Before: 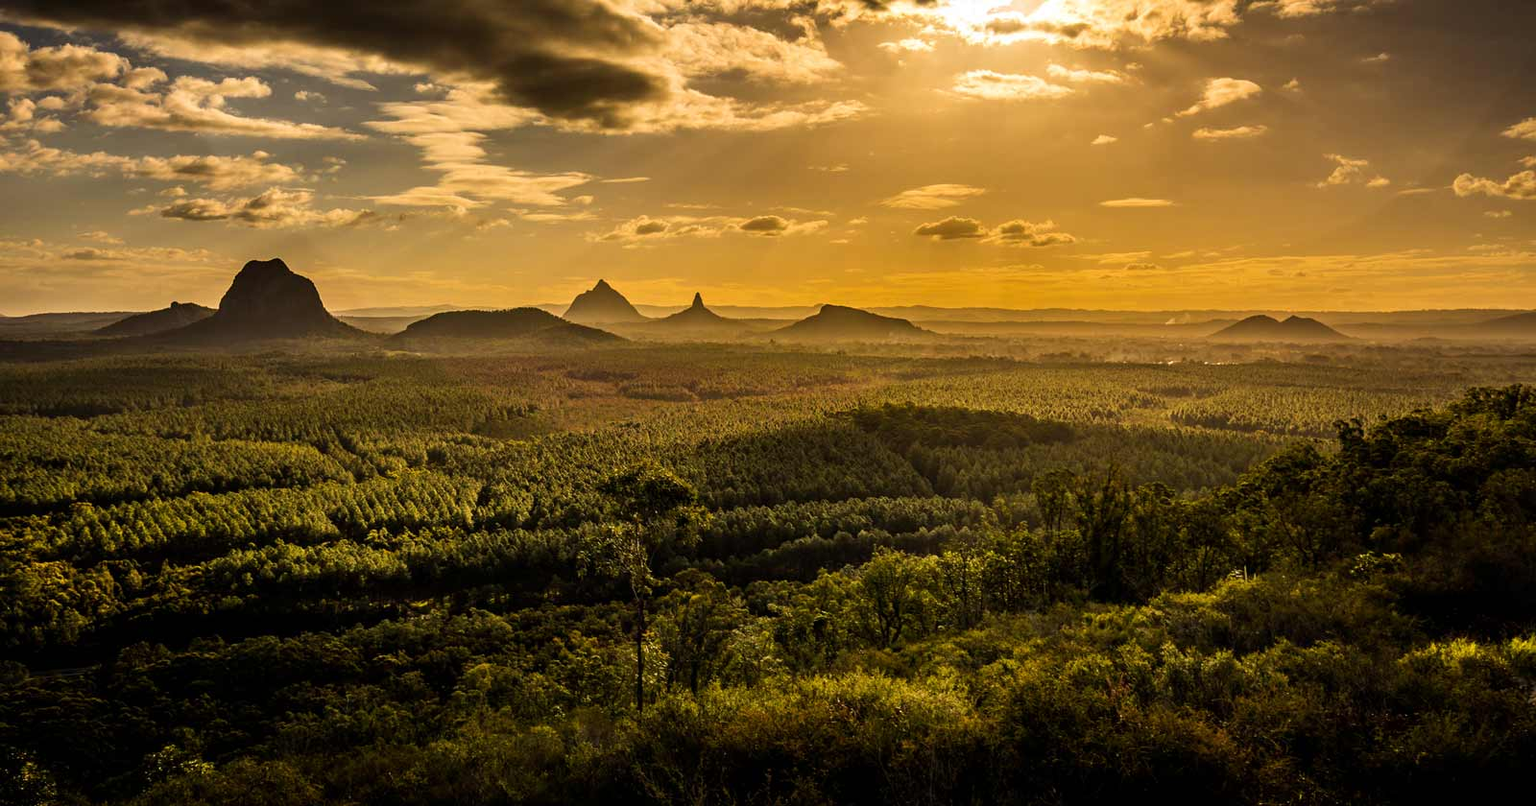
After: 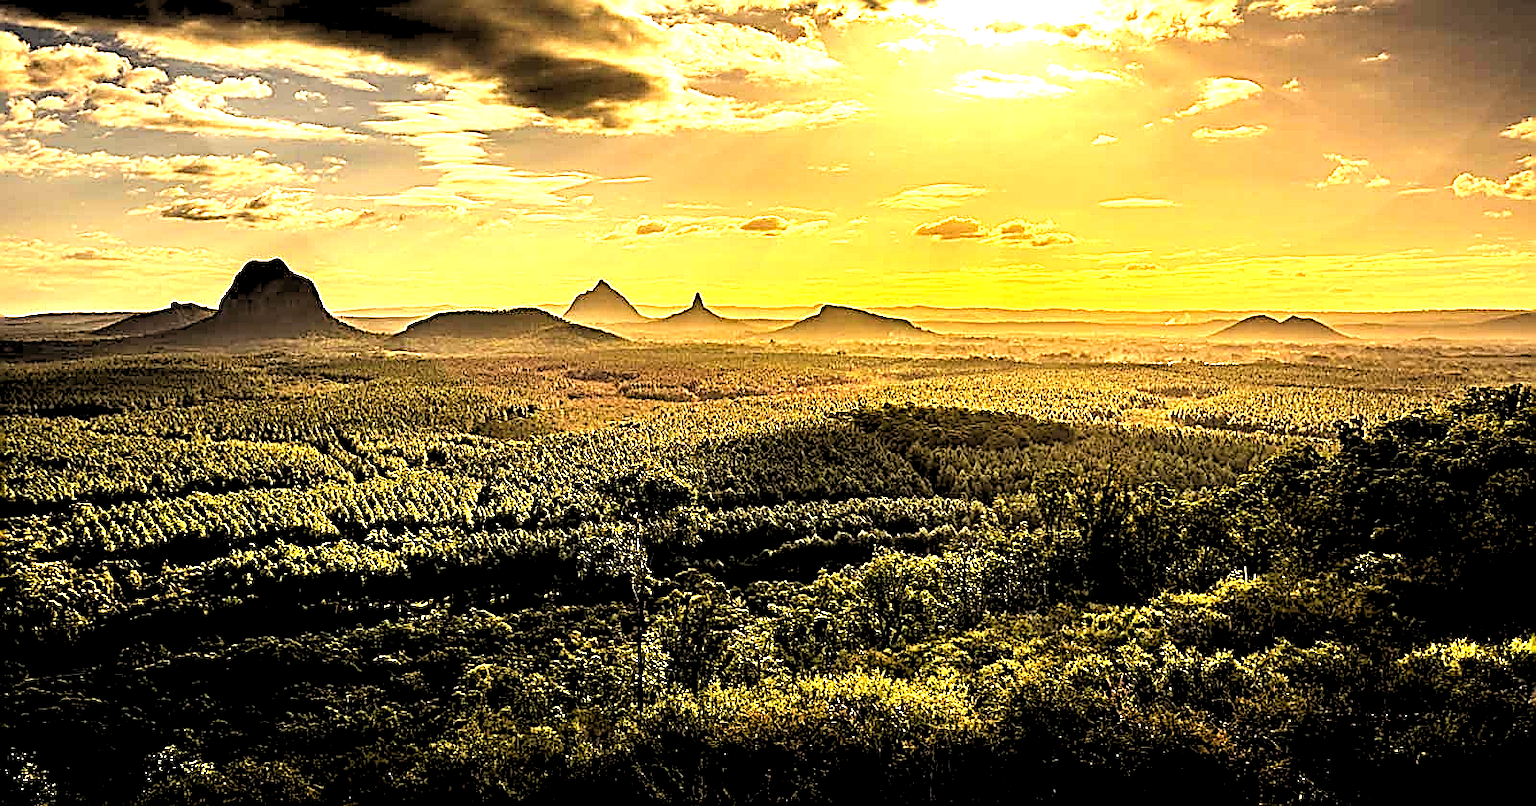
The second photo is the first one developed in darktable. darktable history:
exposure: exposure 0.999 EV, compensate highlight preservation false
sharpen: amount 1.861
rgb levels: preserve colors sum RGB, levels [[0.038, 0.433, 0.934], [0, 0.5, 1], [0, 0.5, 1]]
tone equalizer: -8 EV -1.08 EV, -7 EV -1.01 EV, -6 EV -0.867 EV, -5 EV -0.578 EV, -3 EV 0.578 EV, -2 EV 0.867 EV, -1 EV 1.01 EV, +0 EV 1.08 EV, edges refinement/feathering 500, mask exposure compensation -1.57 EV, preserve details no
